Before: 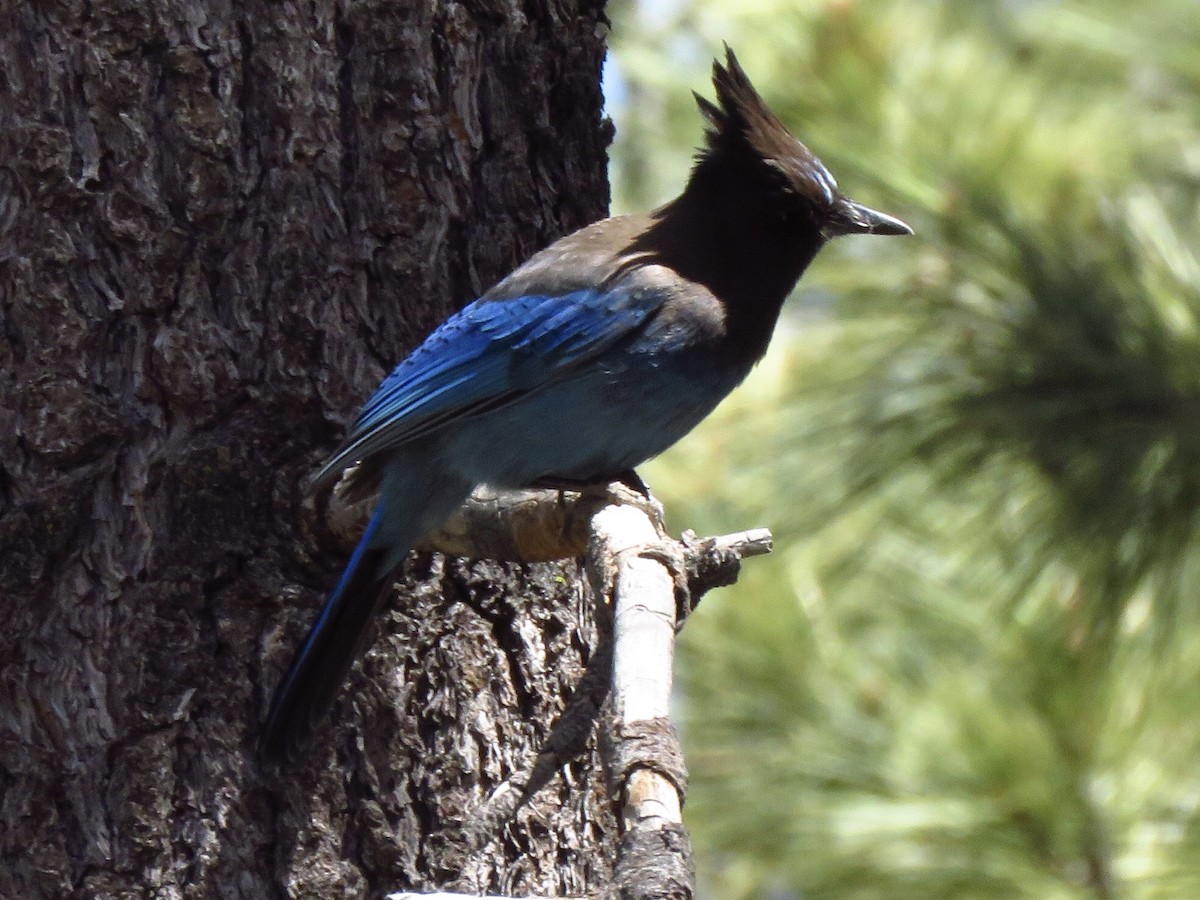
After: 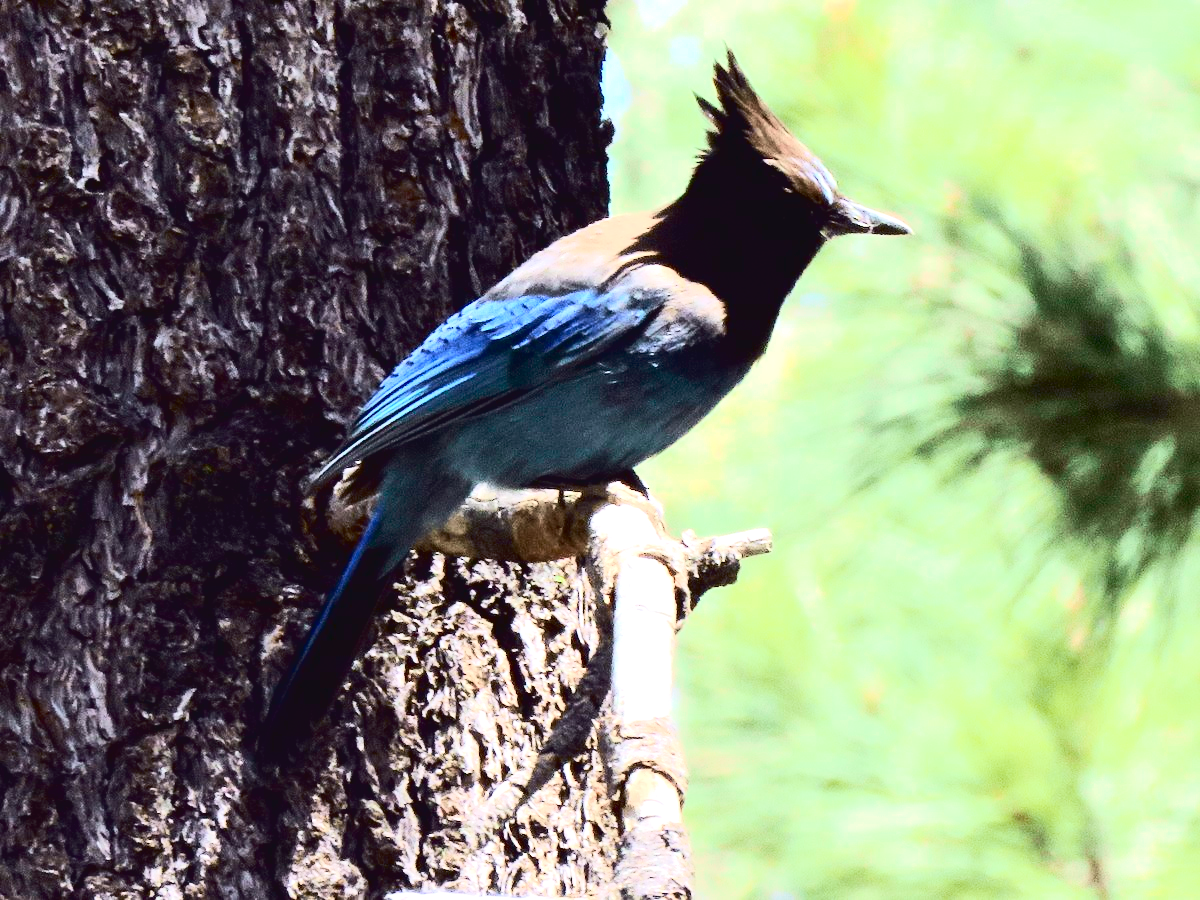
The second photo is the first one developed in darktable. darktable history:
rgb curve: curves: ch0 [(0, 0) (0.284, 0.292) (0.505, 0.644) (1, 1)]; ch1 [(0, 0) (0.284, 0.292) (0.505, 0.644) (1, 1)]; ch2 [(0, 0) (0.284, 0.292) (0.505, 0.644) (1, 1)], compensate middle gray true
tone curve: curves: ch0 [(0, 0.039) (0.104, 0.094) (0.285, 0.301) (0.673, 0.796) (0.845, 0.932) (0.994, 0.971)]; ch1 [(0, 0) (0.356, 0.385) (0.424, 0.405) (0.498, 0.502) (0.586, 0.57) (0.657, 0.642) (1, 1)]; ch2 [(0, 0) (0.424, 0.438) (0.46, 0.453) (0.515, 0.505) (0.557, 0.57) (0.612, 0.583) (0.722, 0.67) (1, 1)], color space Lab, independent channels, preserve colors none
exposure: black level correction 0.008, exposure 0.979 EV, compensate highlight preservation false
